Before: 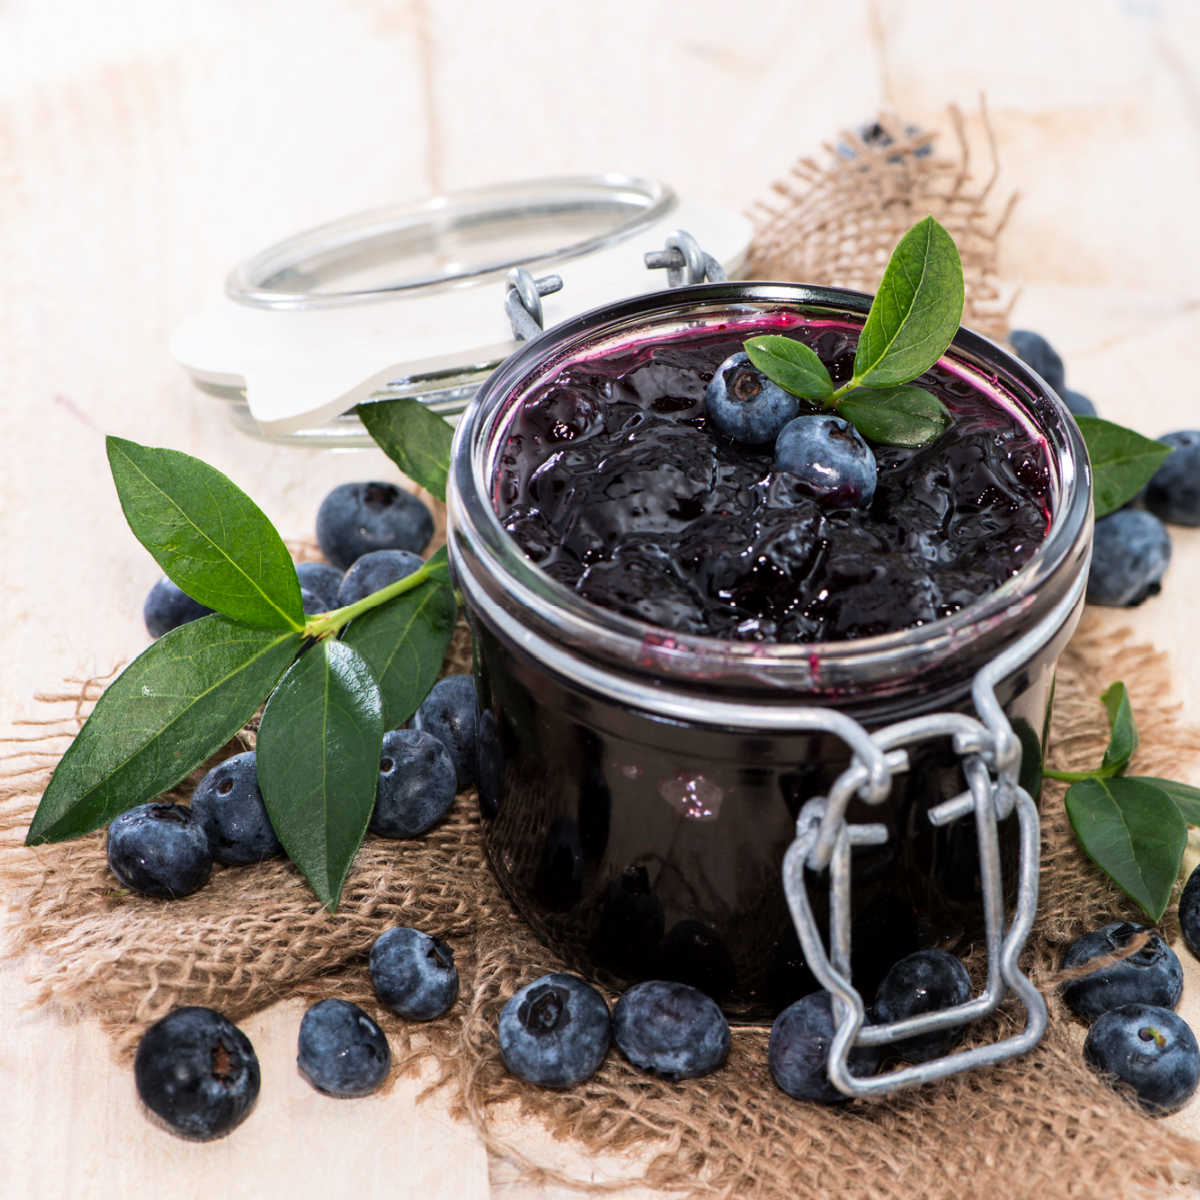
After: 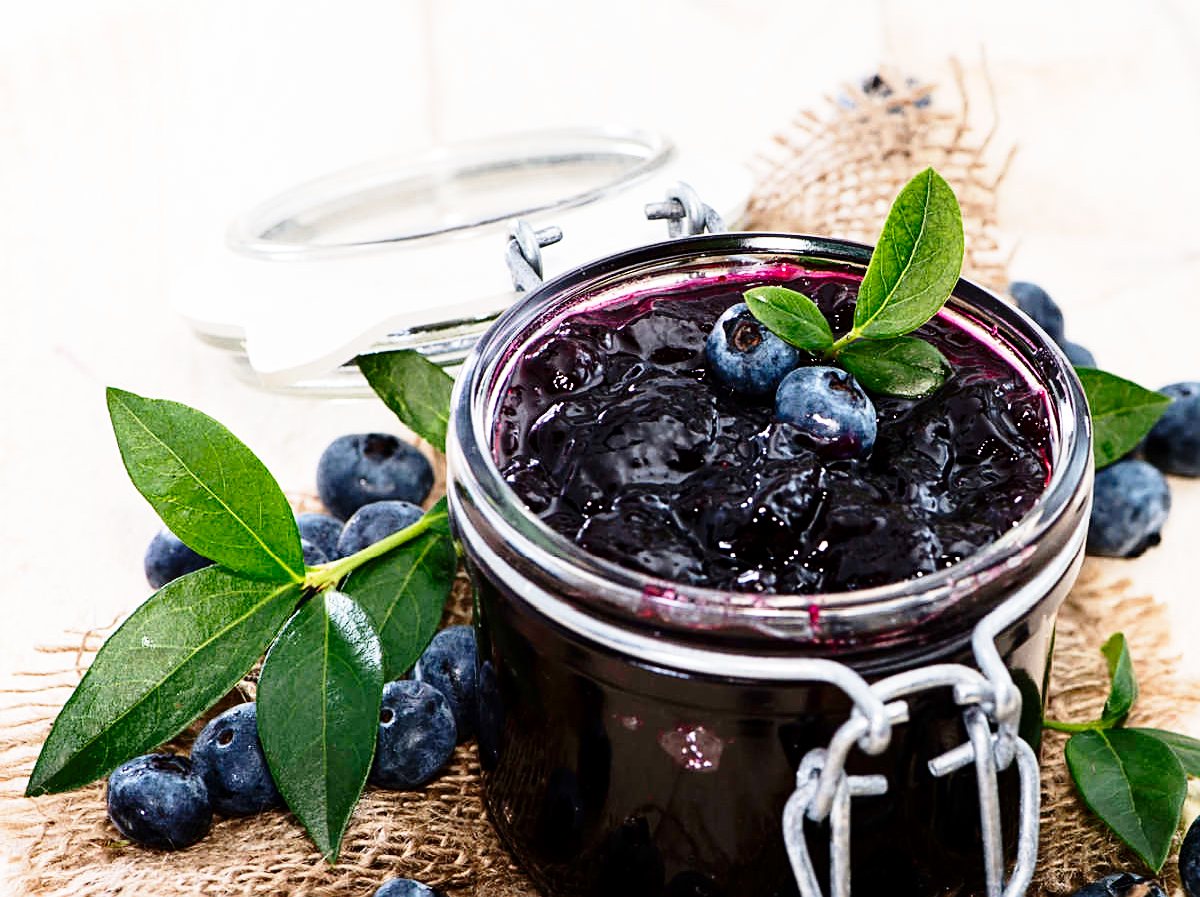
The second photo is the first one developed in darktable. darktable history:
sharpen: on, module defaults
contrast brightness saturation: contrast 0.067, brightness -0.13, saturation 0.062
base curve: curves: ch0 [(0, 0) (0.028, 0.03) (0.121, 0.232) (0.46, 0.748) (0.859, 0.968) (1, 1)], preserve colors none
crop: top 4.087%, bottom 21.09%
